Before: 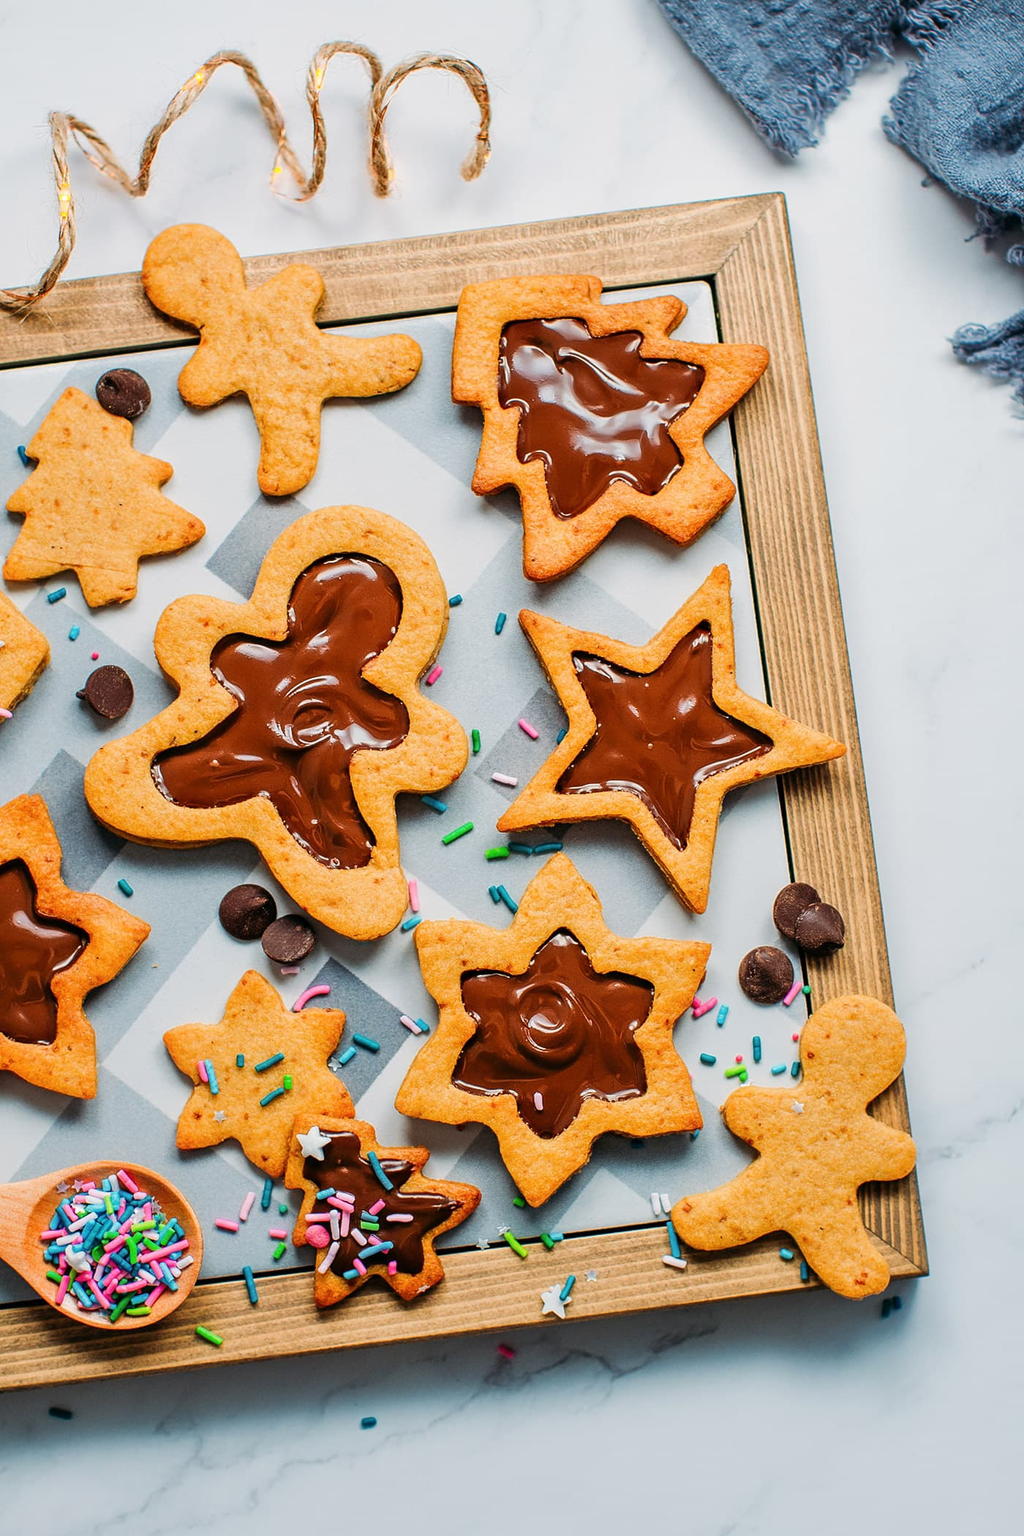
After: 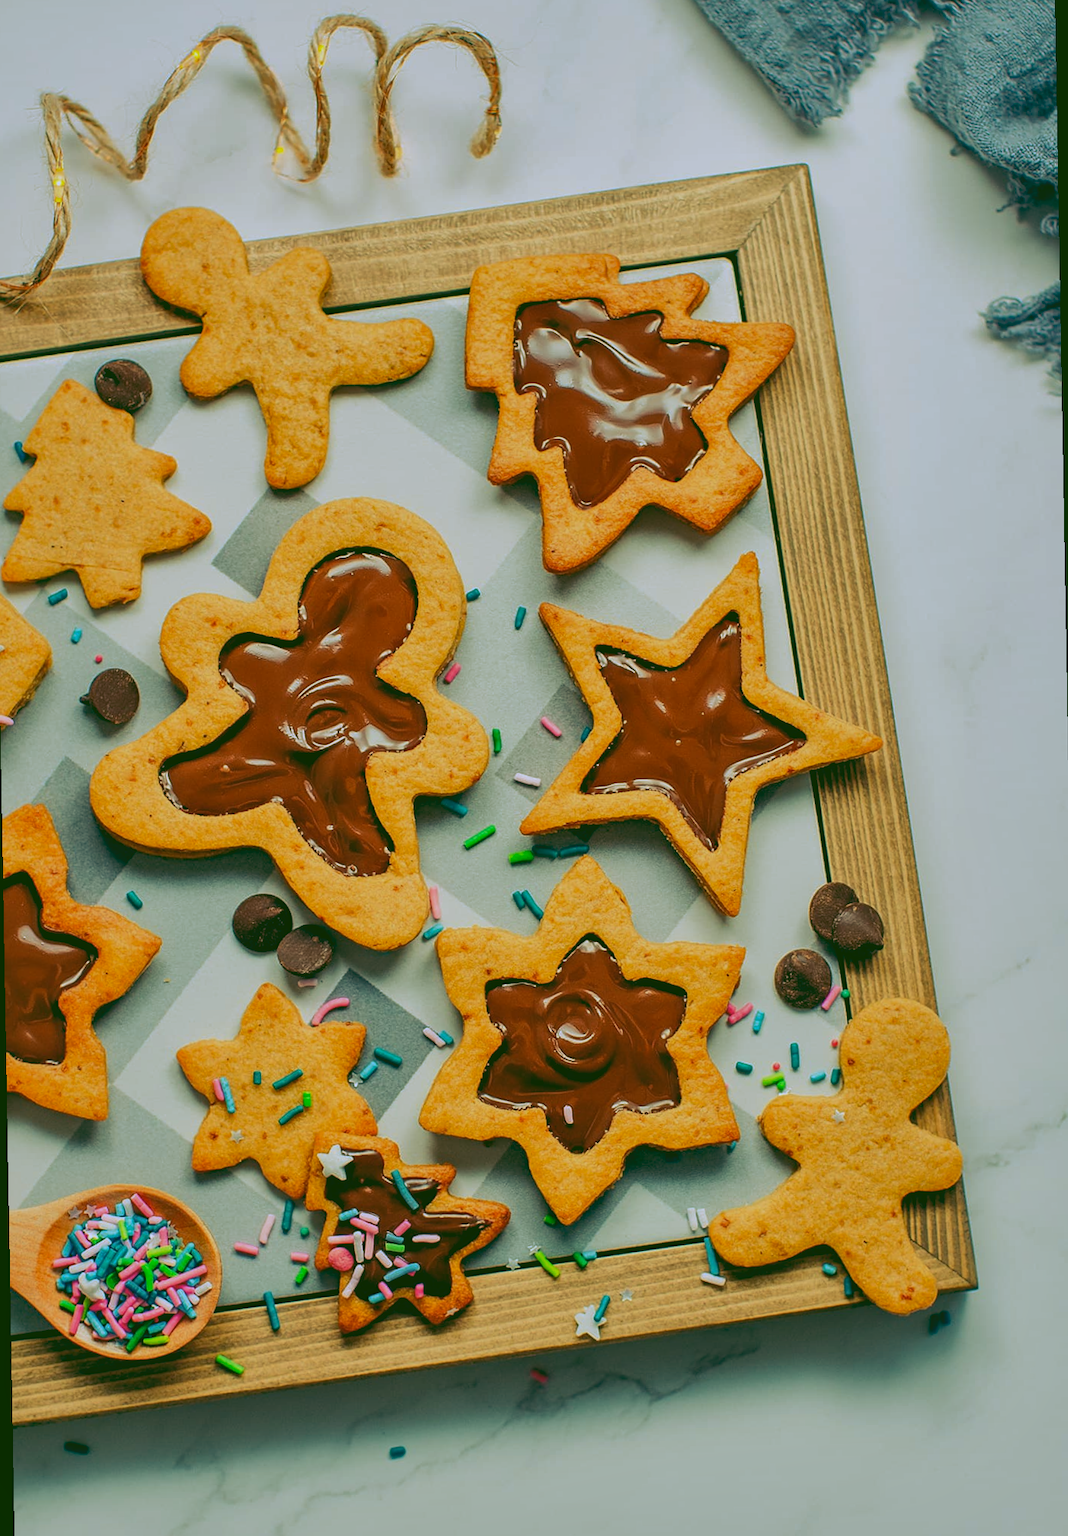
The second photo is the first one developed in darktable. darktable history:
rotate and perspective: rotation -1°, crop left 0.011, crop right 0.989, crop top 0.025, crop bottom 0.975
rgb curve: curves: ch0 [(0.123, 0.061) (0.995, 0.887)]; ch1 [(0.06, 0.116) (1, 0.906)]; ch2 [(0, 0) (0.824, 0.69) (1, 1)], mode RGB, independent channels, compensate middle gray true
shadows and highlights: on, module defaults
